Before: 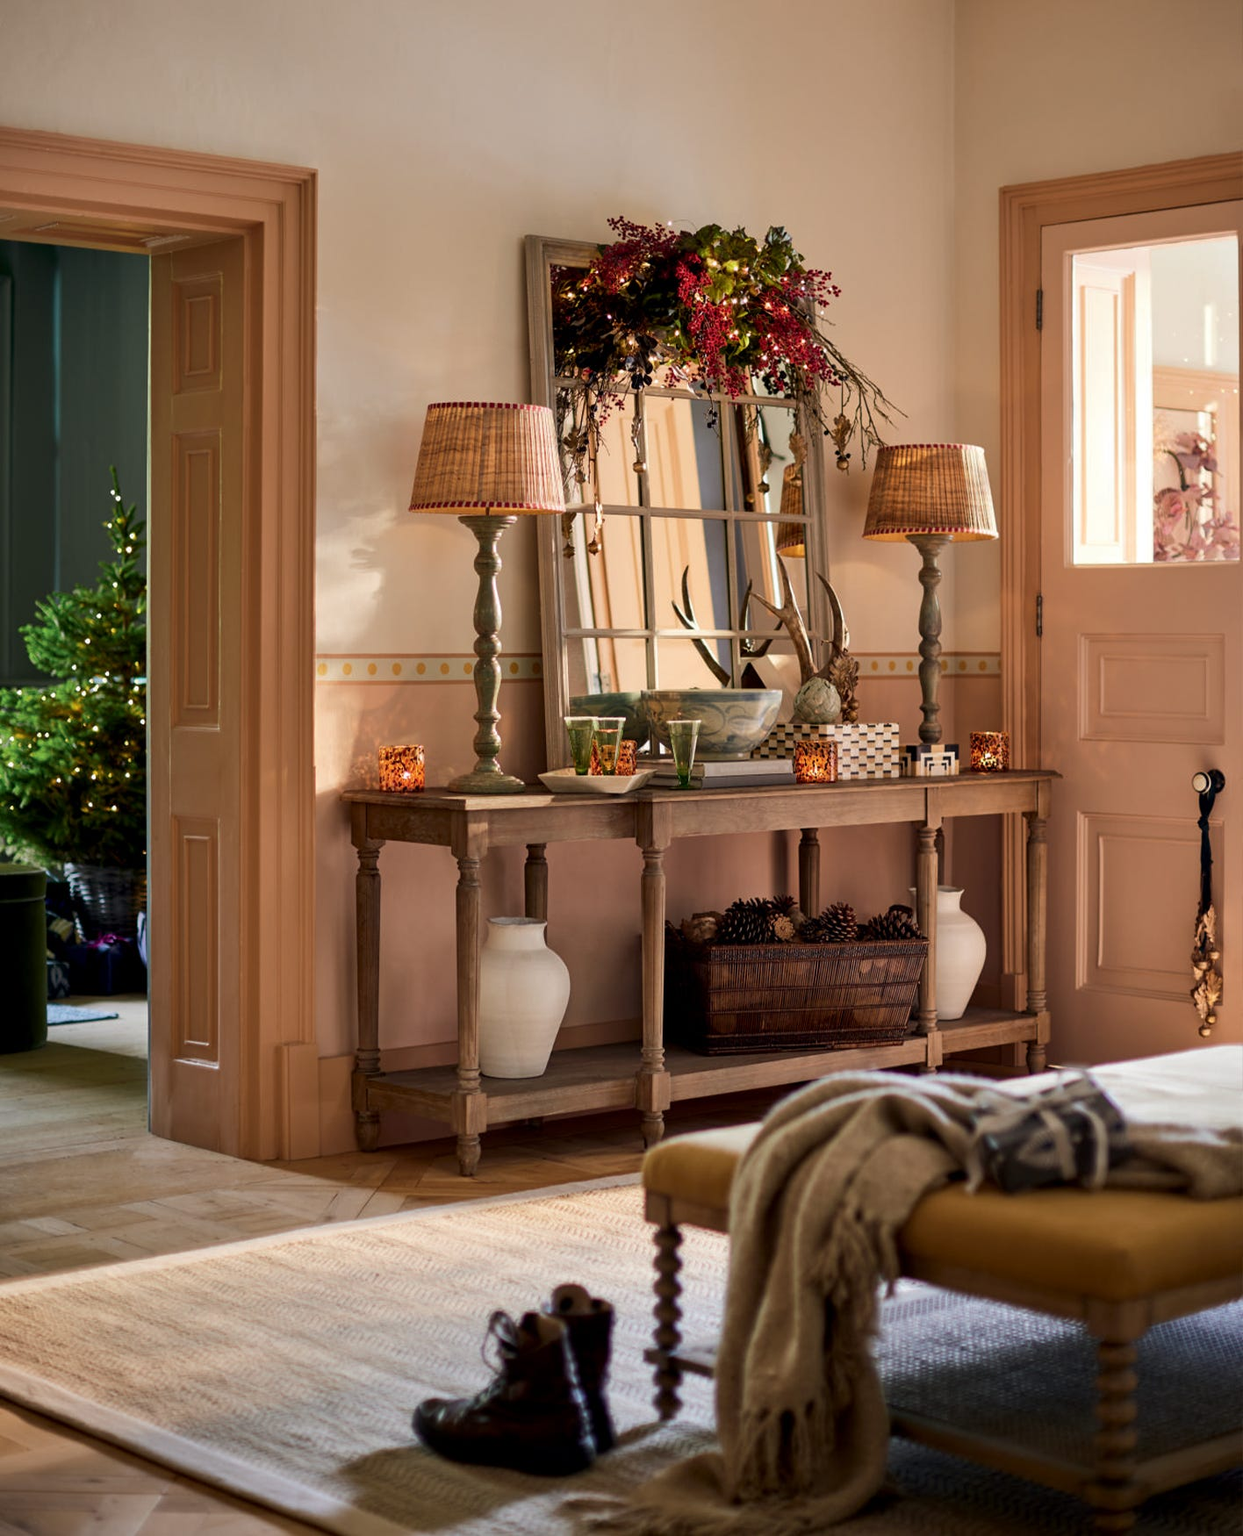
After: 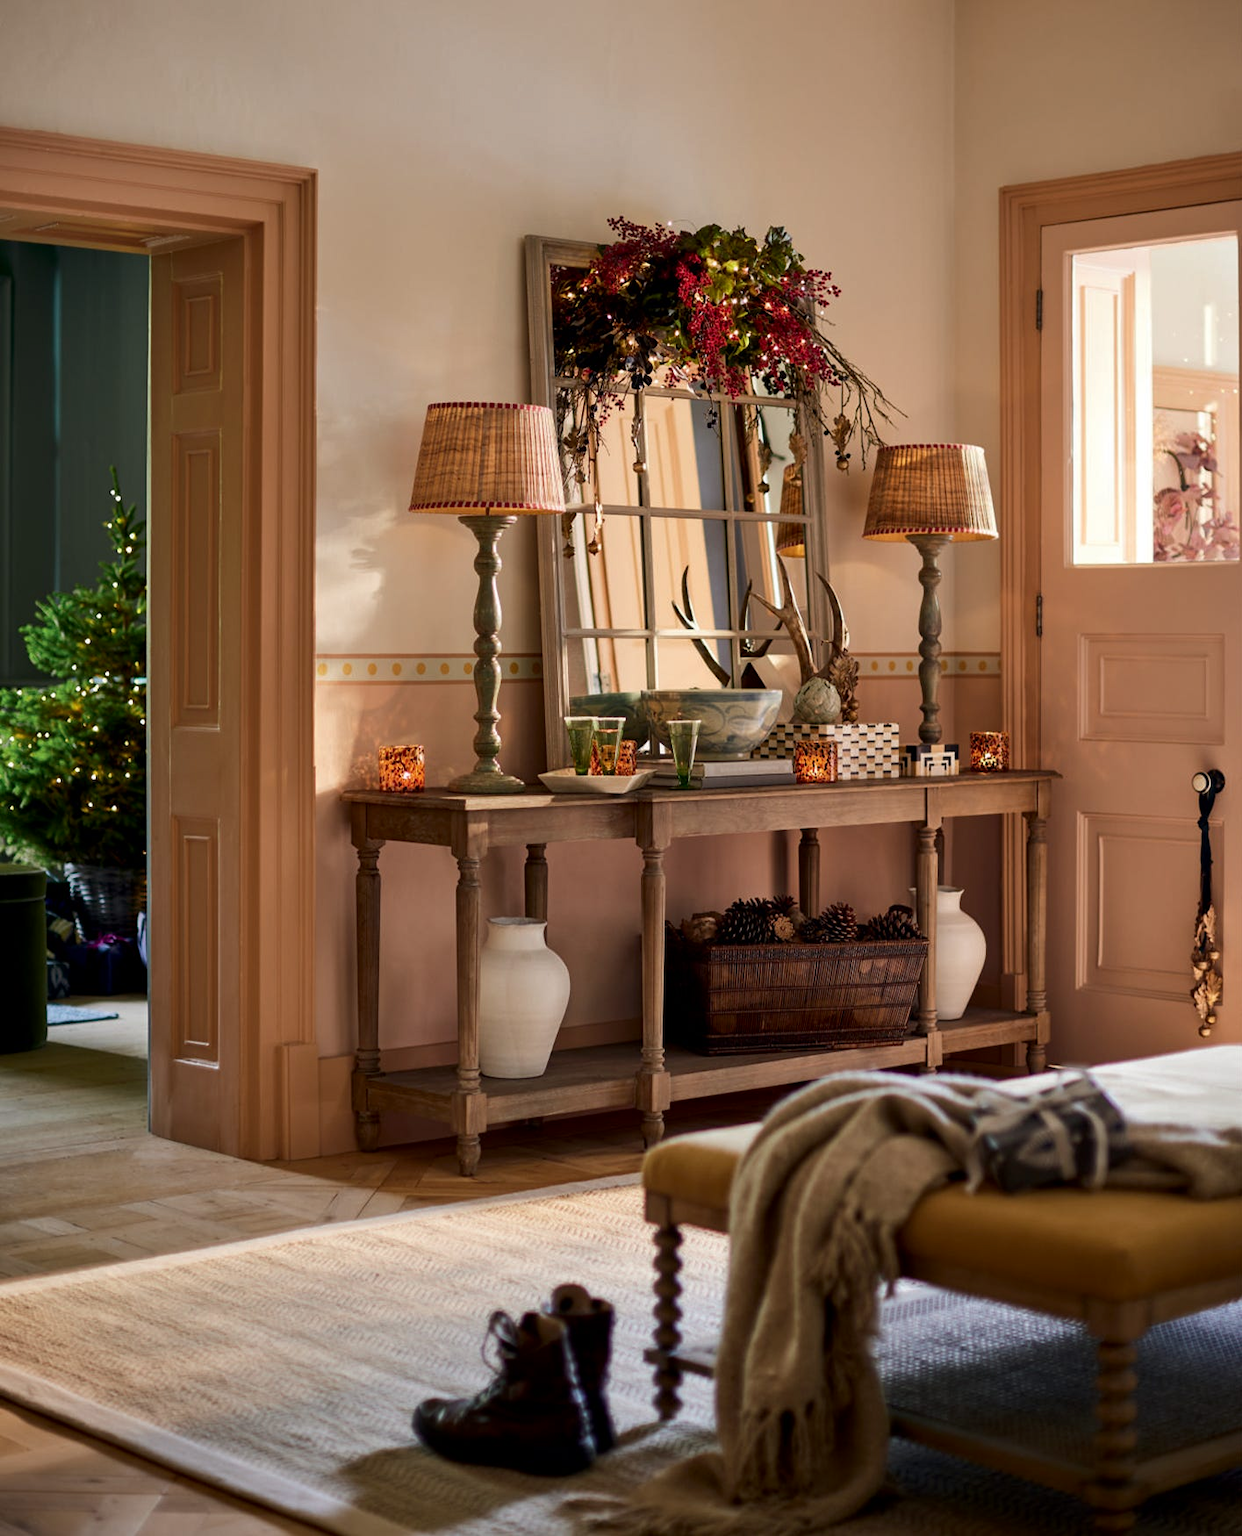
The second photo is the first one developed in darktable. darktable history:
contrast brightness saturation: contrast 0.031, brightness -0.038
